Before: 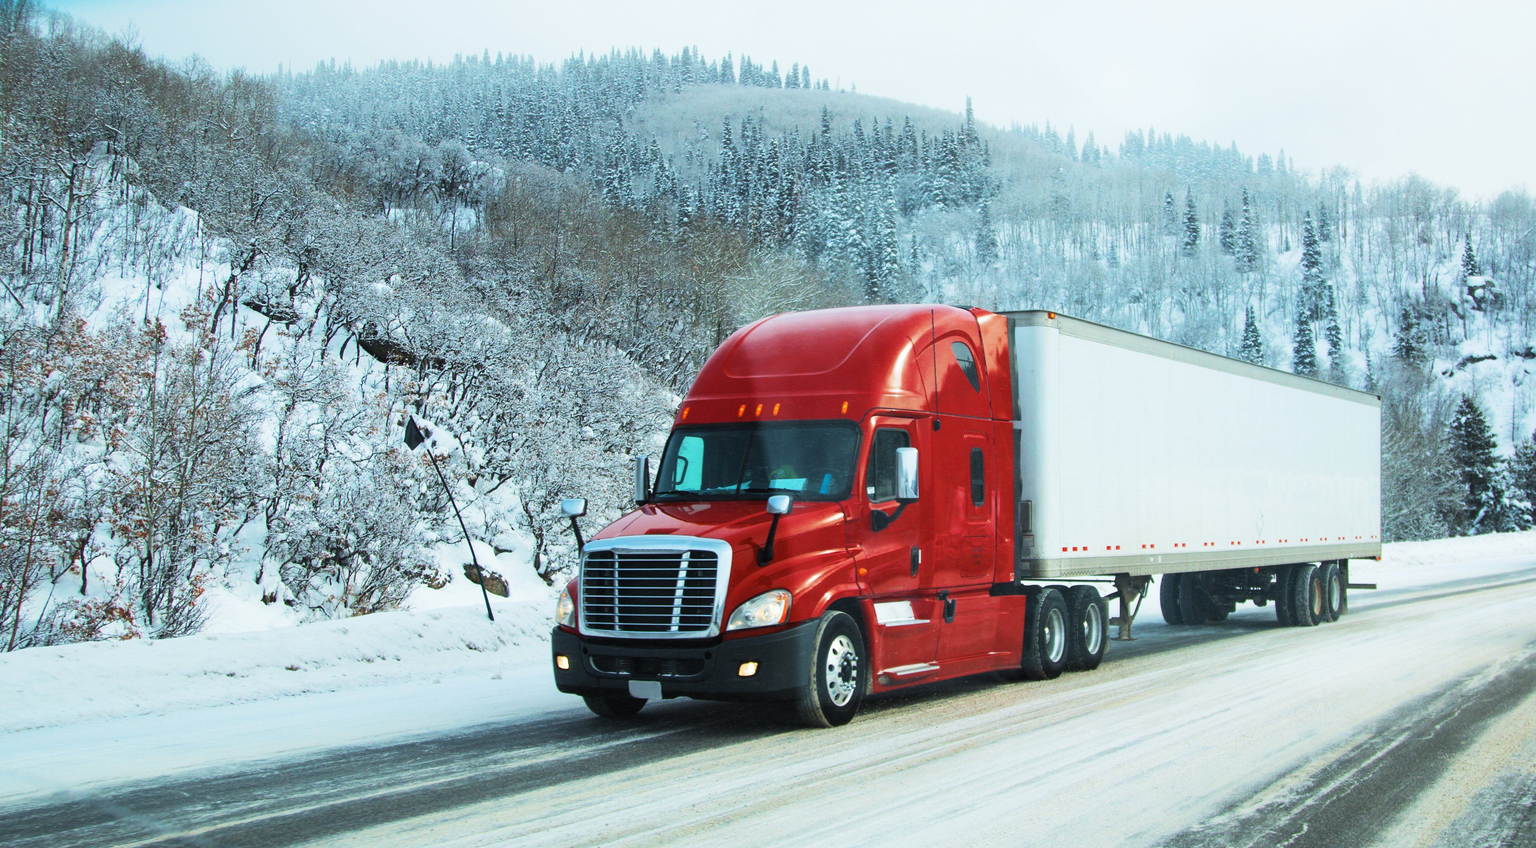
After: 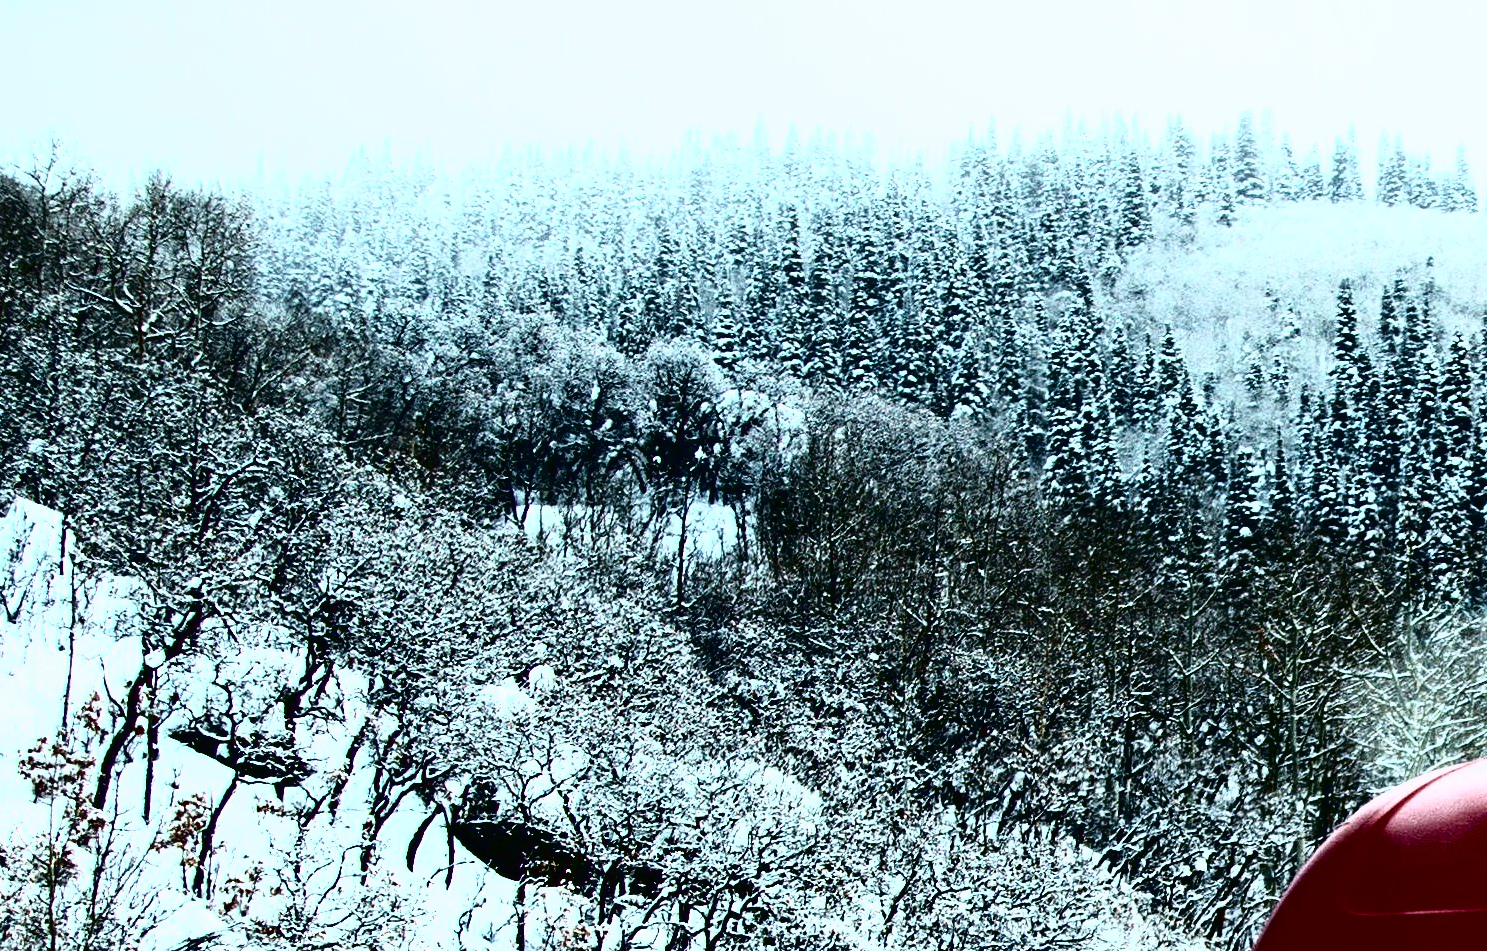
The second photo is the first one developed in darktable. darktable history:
tone curve: curves: ch0 [(0, 0) (0.003, 0.005) (0.011, 0.005) (0.025, 0.006) (0.044, 0.008) (0.069, 0.01) (0.1, 0.012) (0.136, 0.015) (0.177, 0.019) (0.224, 0.017) (0.277, 0.015) (0.335, 0.018) (0.399, 0.043) (0.468, 0.118) (0.543, 0.349) (0.623, 0.591) (0.709, 0.88) (0.801, 0.983) (0.898, 0.973) (1, 1)], color space Lab, independent channels, preserve colors none
crop and rotate: left 11.251%, top 0.053%, right 48.833%, bottom 53.712%
